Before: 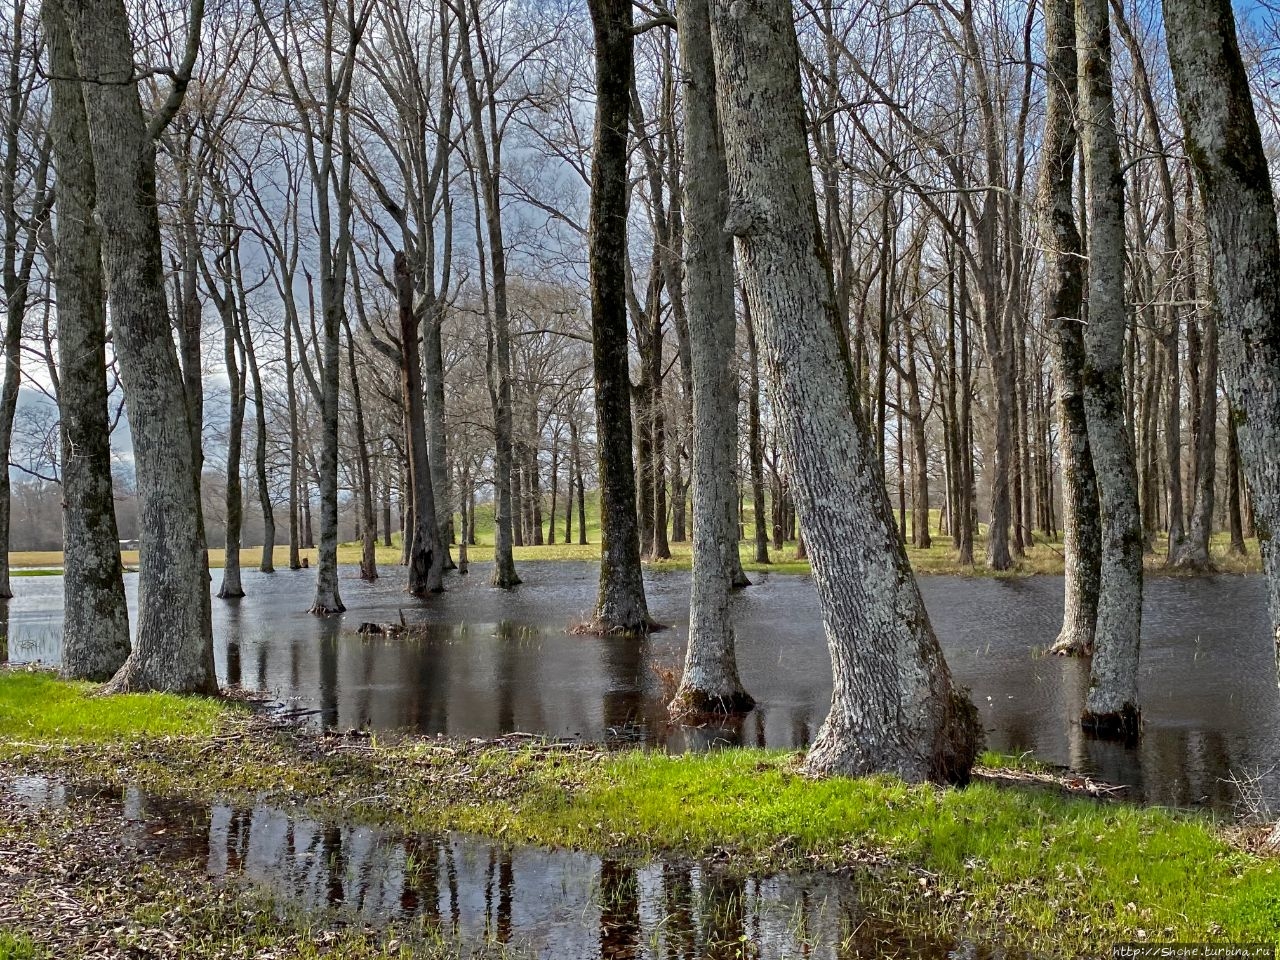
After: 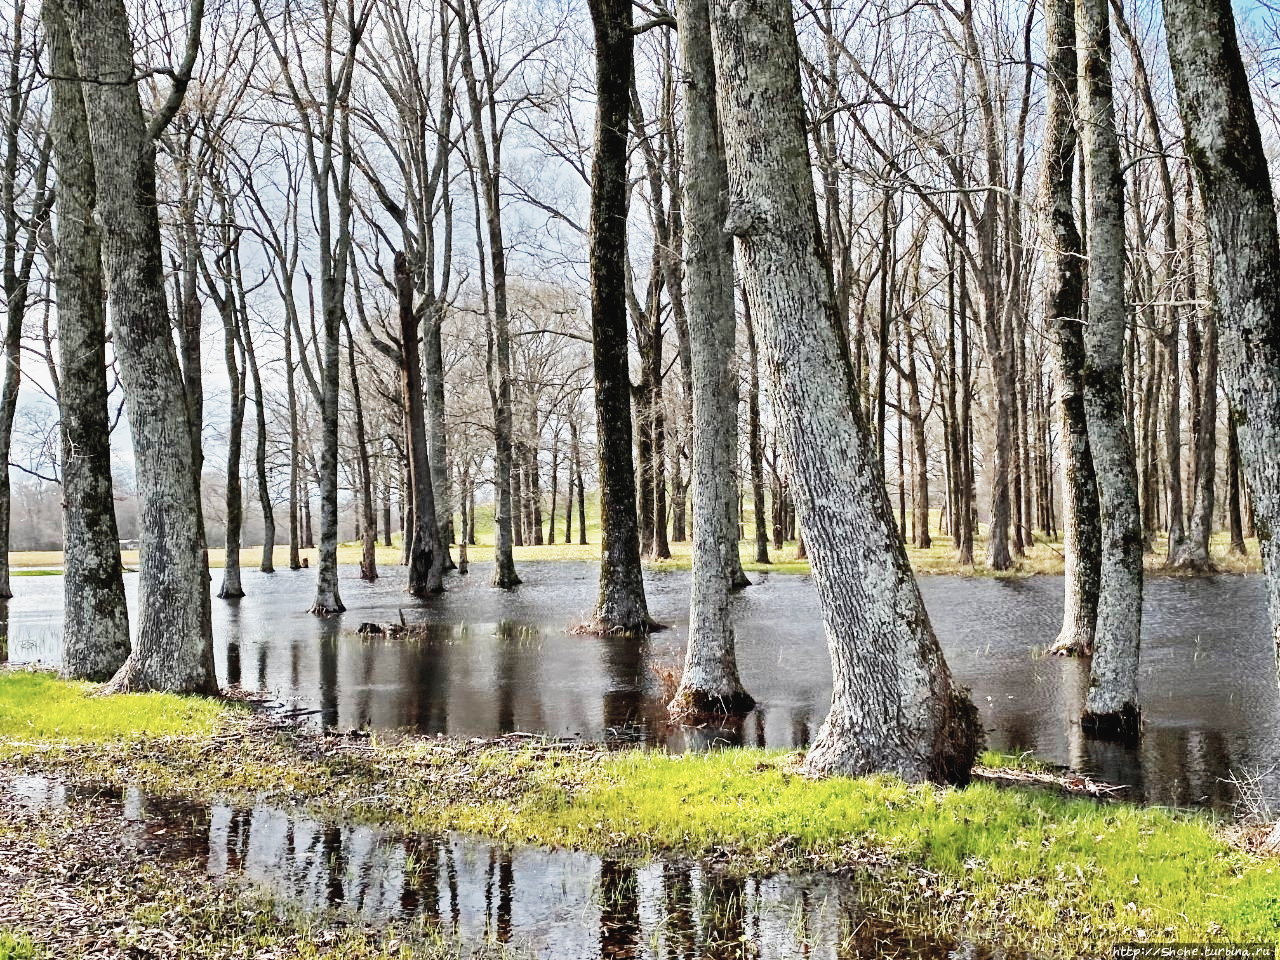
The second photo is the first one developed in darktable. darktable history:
base curve: curves: ch0 [(0, 0) (0.007, 0.004) (0.027, 0.03) (0.046, 0.07) (0.207, 0.54) (0.442, 0.872) (0.673, 0.972) (1, 1)], preserve colors none
contrast brightness saturation: contrast -0.05, saturation -0.41
